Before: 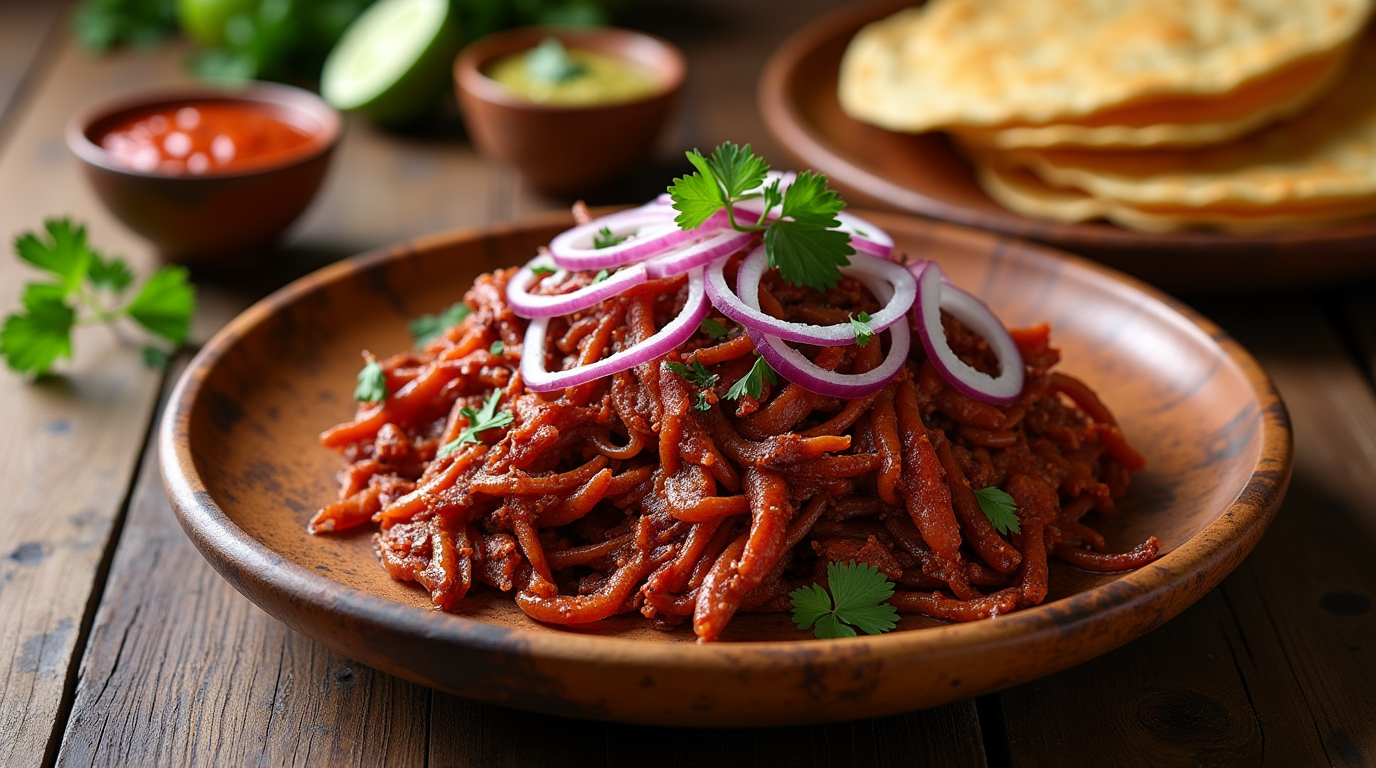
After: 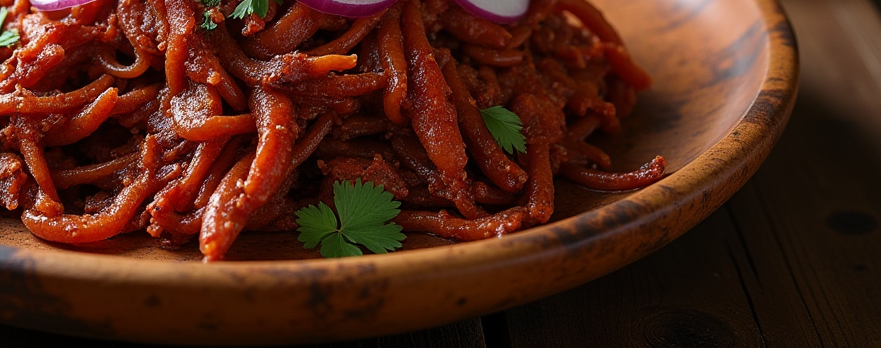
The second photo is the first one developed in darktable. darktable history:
crop and rotate: left 35.955%, top 49.681%, bottom 4.92%
